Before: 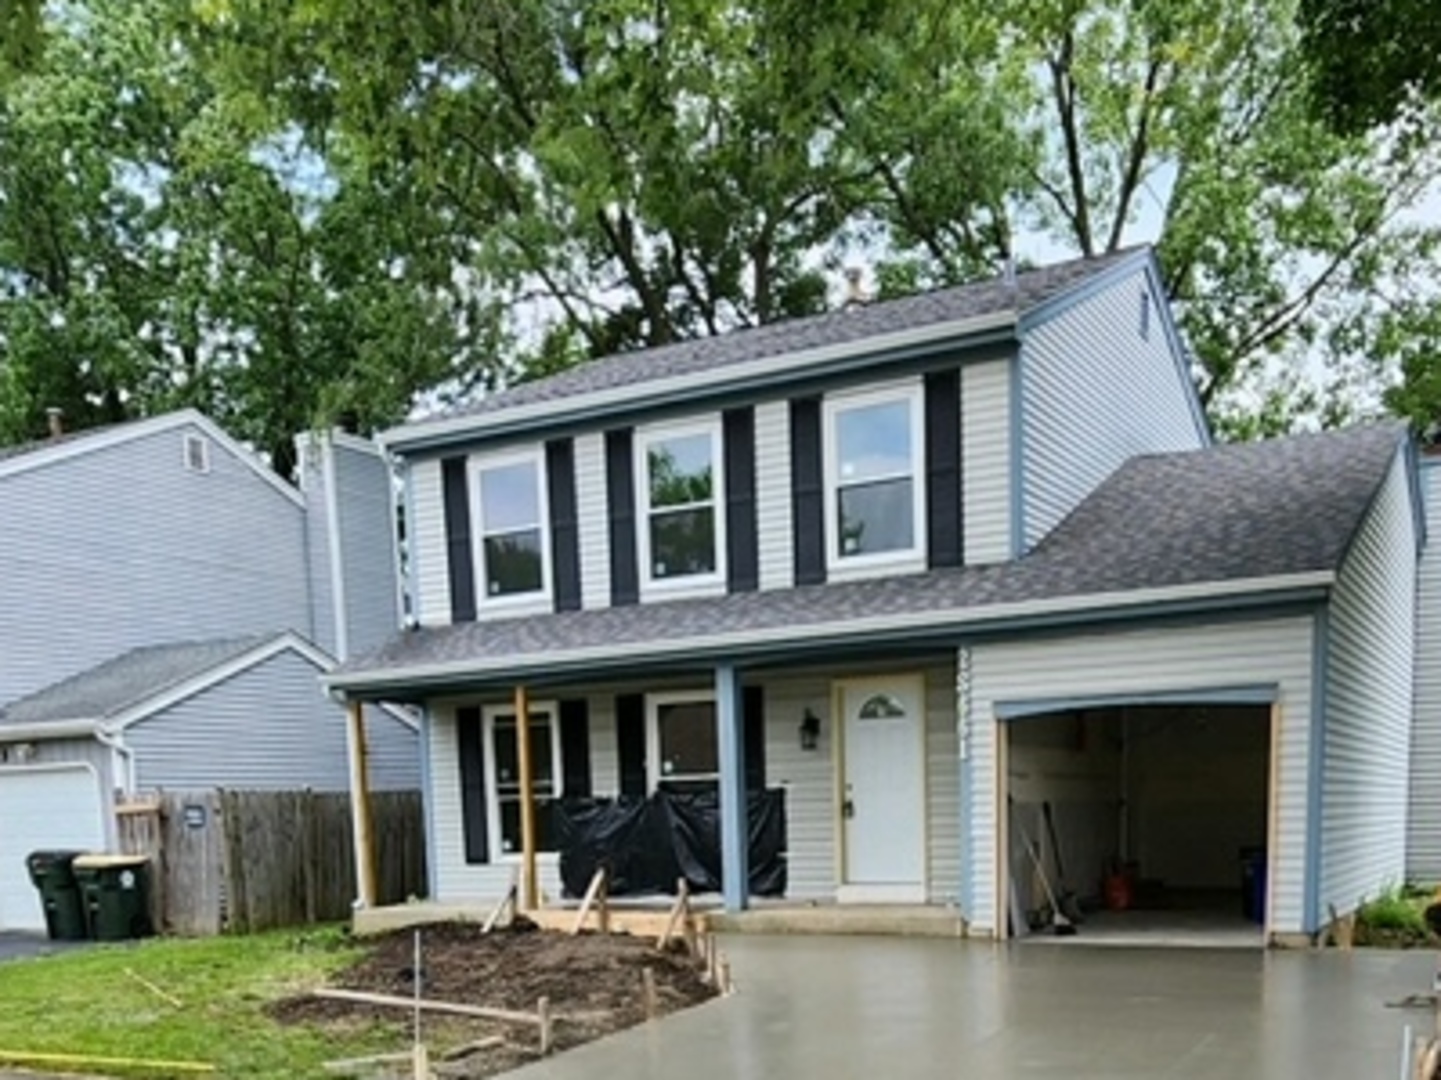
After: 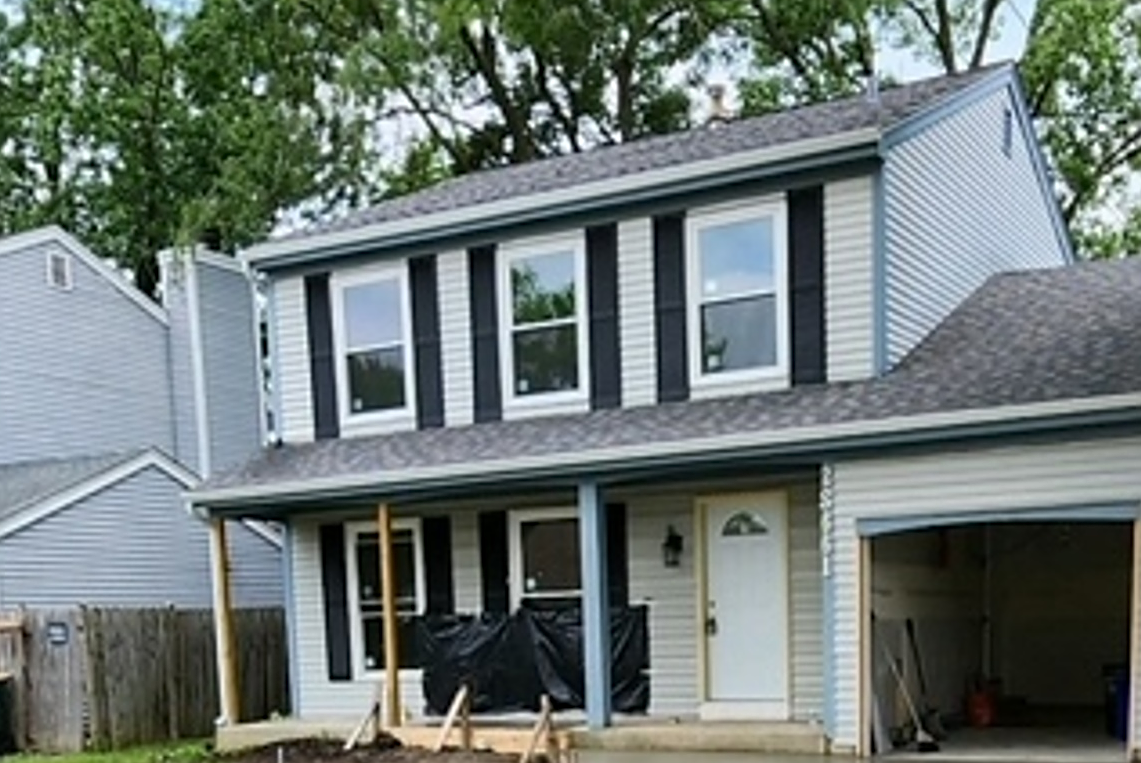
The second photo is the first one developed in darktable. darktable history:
crop: left 9.534%, top 17.014%, right 11.269%, bottom 12.335%
sharpen: on, module defaults
